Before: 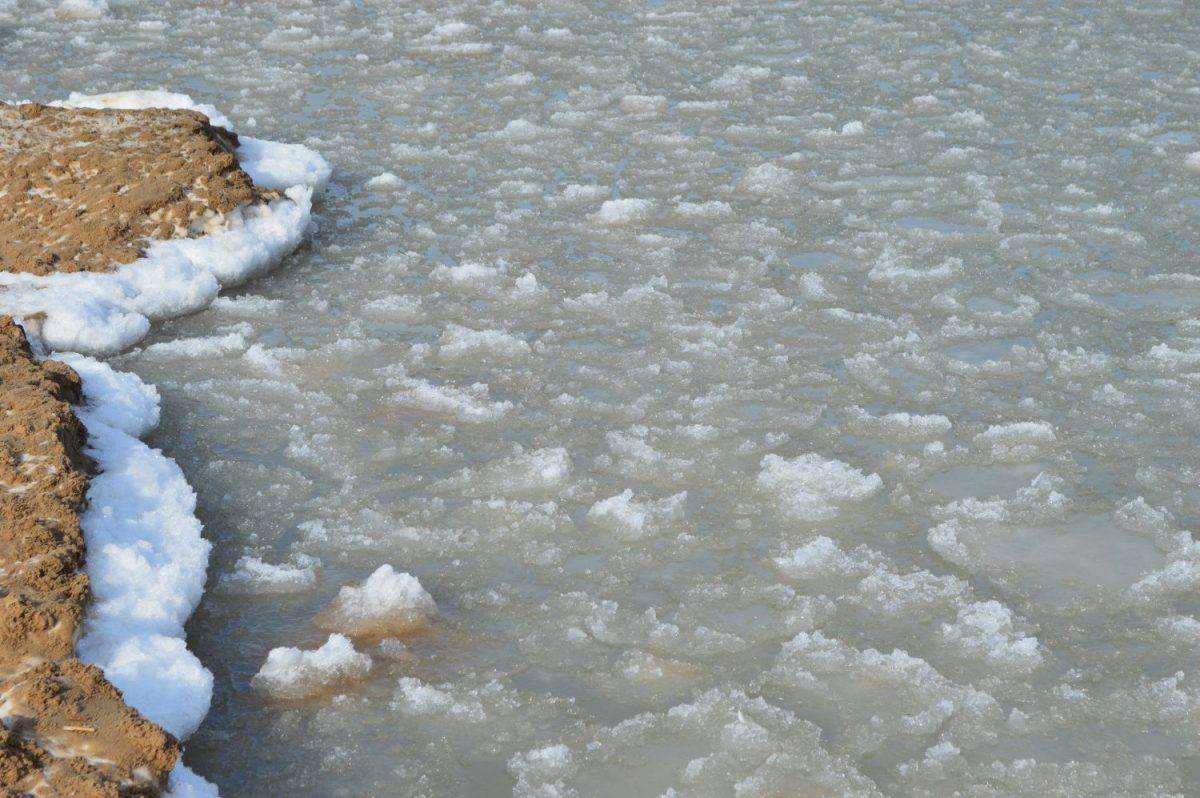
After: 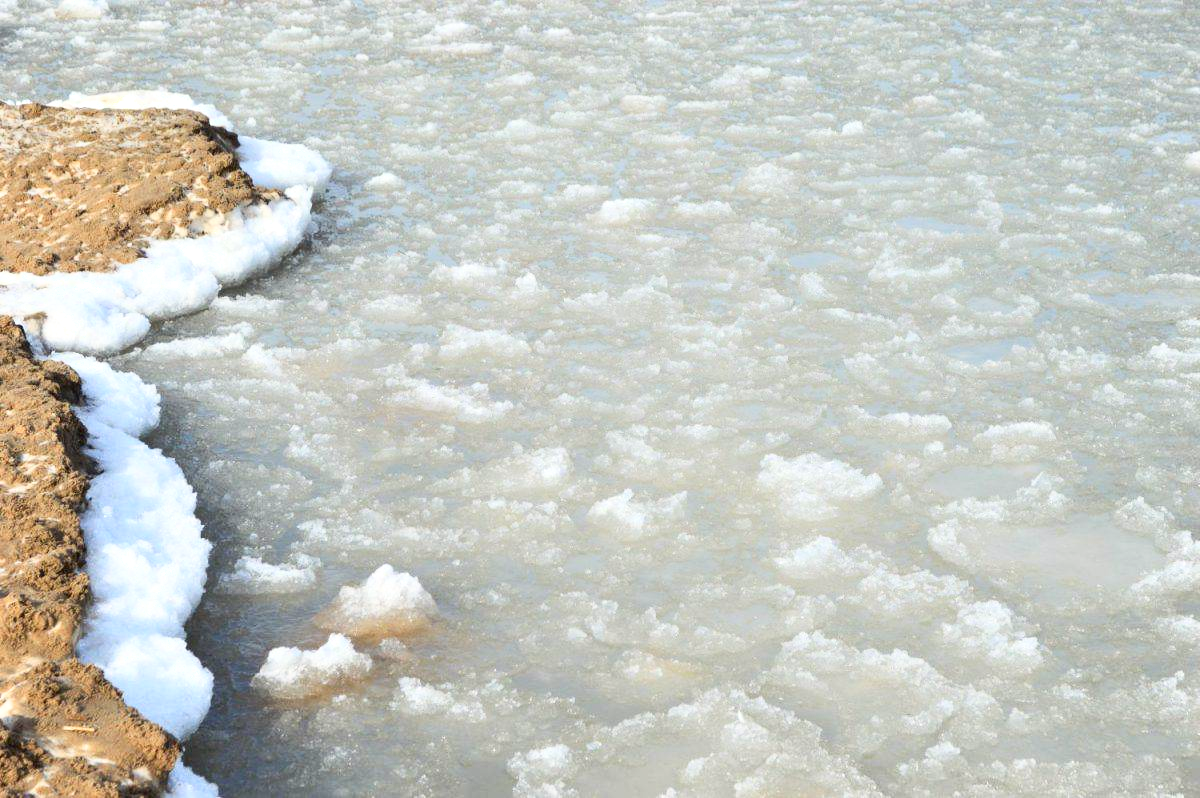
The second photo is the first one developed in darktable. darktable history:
exposure: exposure 0.6 EV, compensate highlight preservation false
color correction: highlights b* 3
shadows and highlights: shadows -62.32, white point adjustment -5.22, highlights 61.59
